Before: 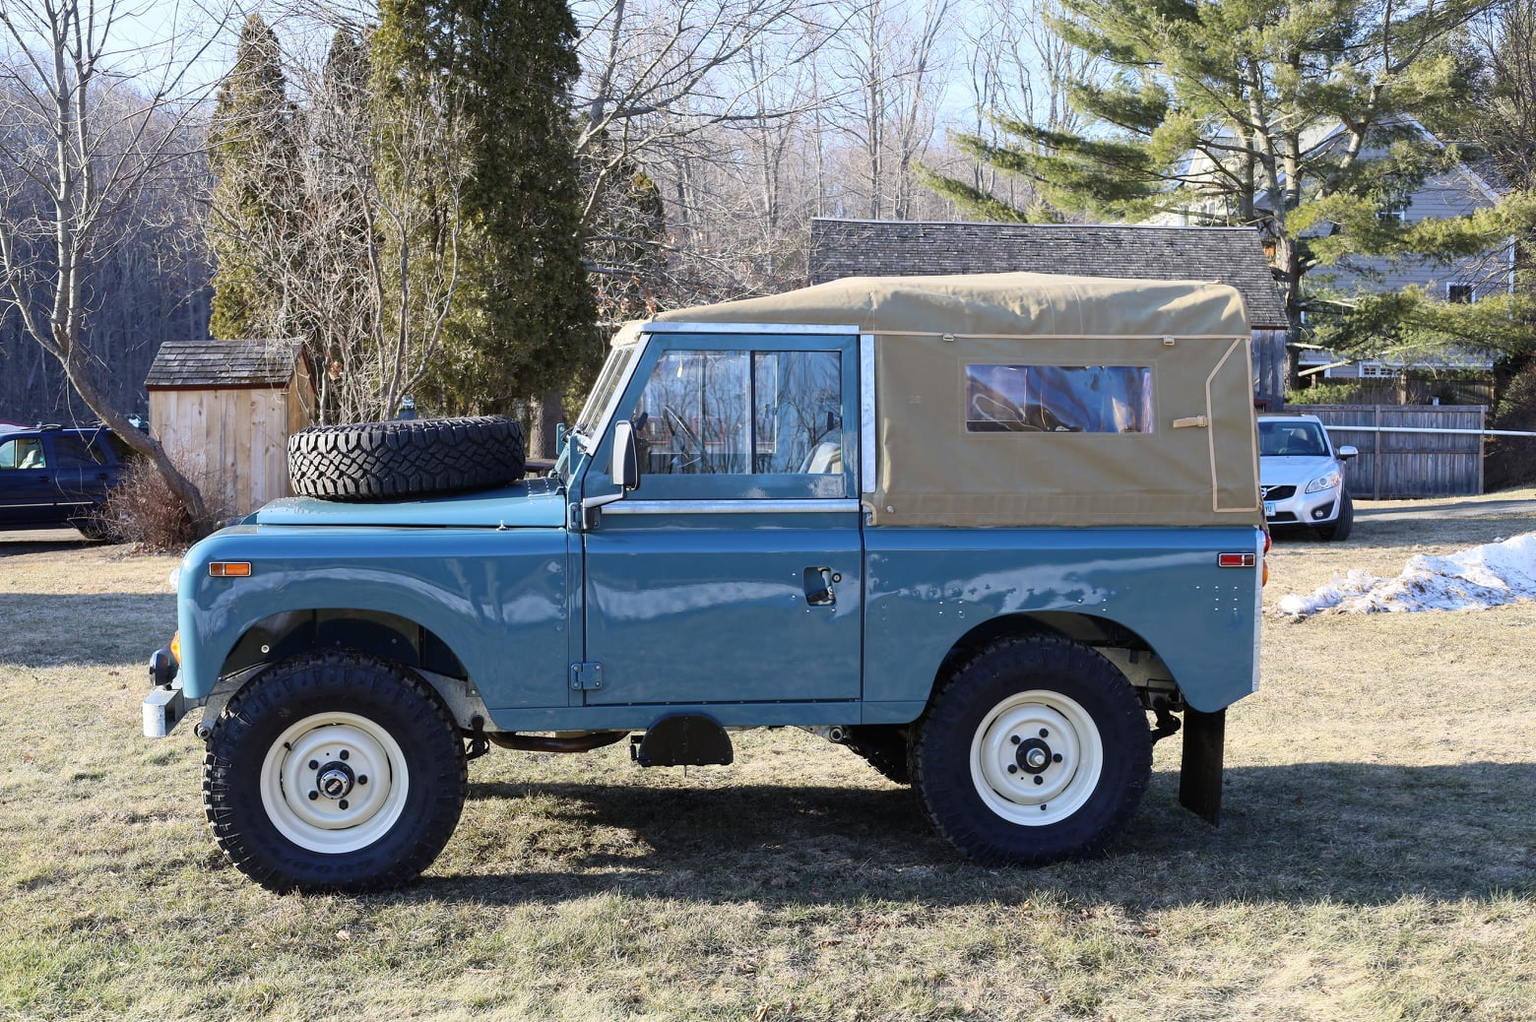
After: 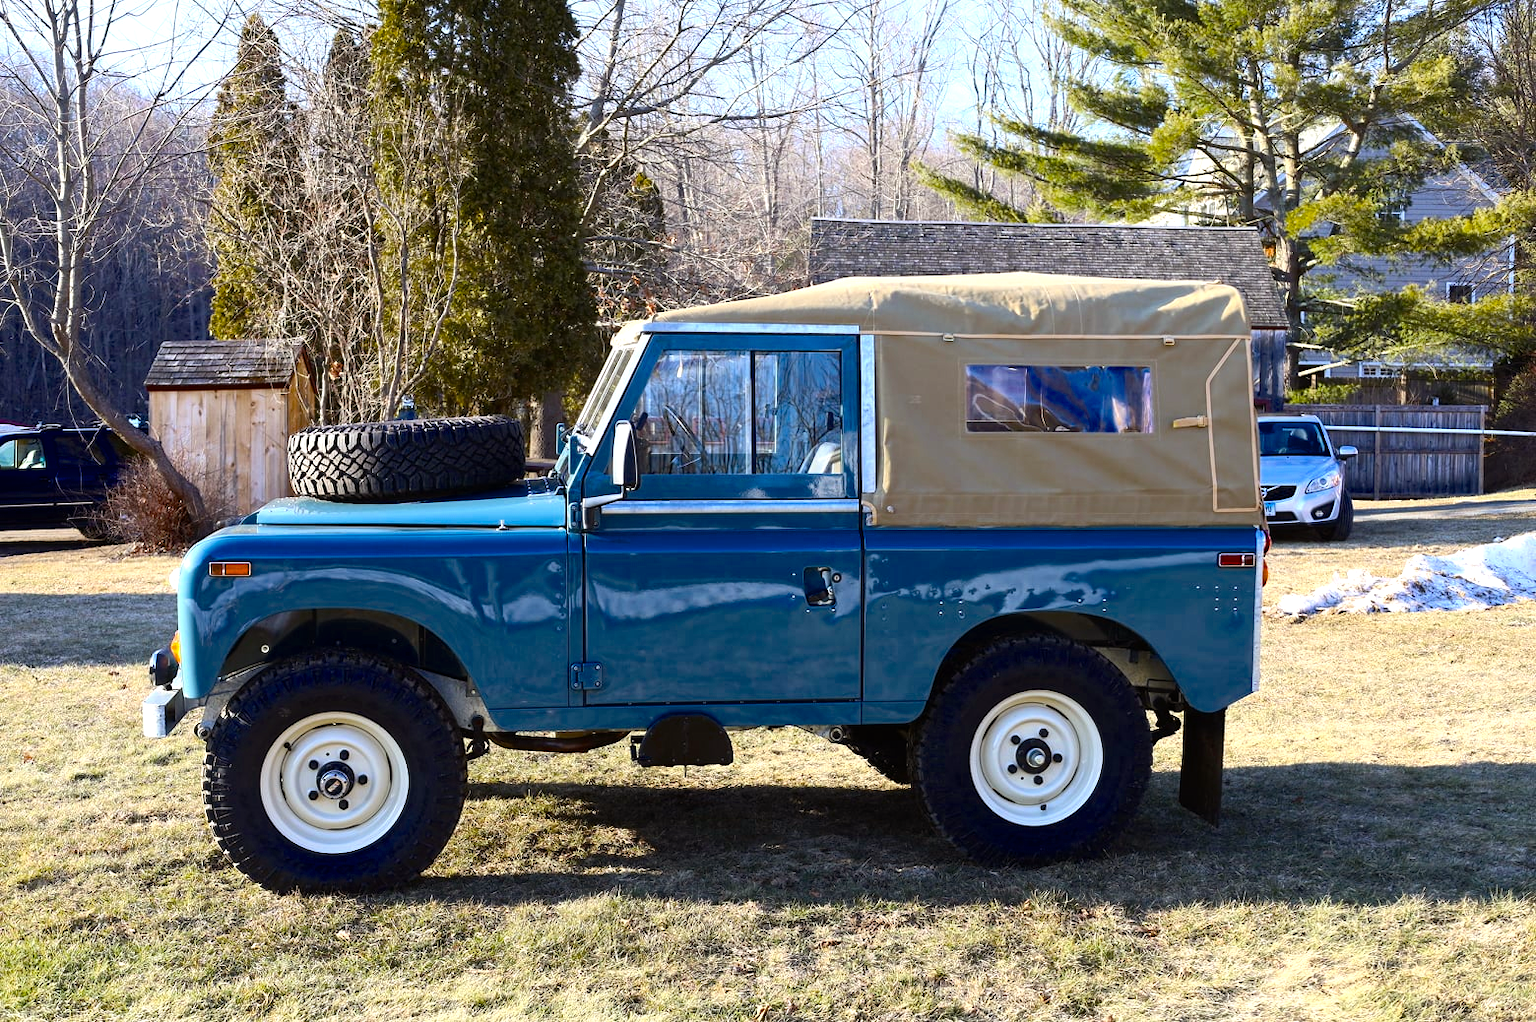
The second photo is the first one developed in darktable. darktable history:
color balance rgb: power › chroma 0.695%, power › hue 60°, linear chroma grading › global chroma 1.336%, linear chroma grading › mid-tones -0.665%, perceptual saturation grading › global saturation 29.781%, perceptual brilliance grading › global brilliance 19.834%, perceptual brilliance grading › shadows -39.199%, global vibrance 16.565%, saturation formula JzAzBz (2021)
